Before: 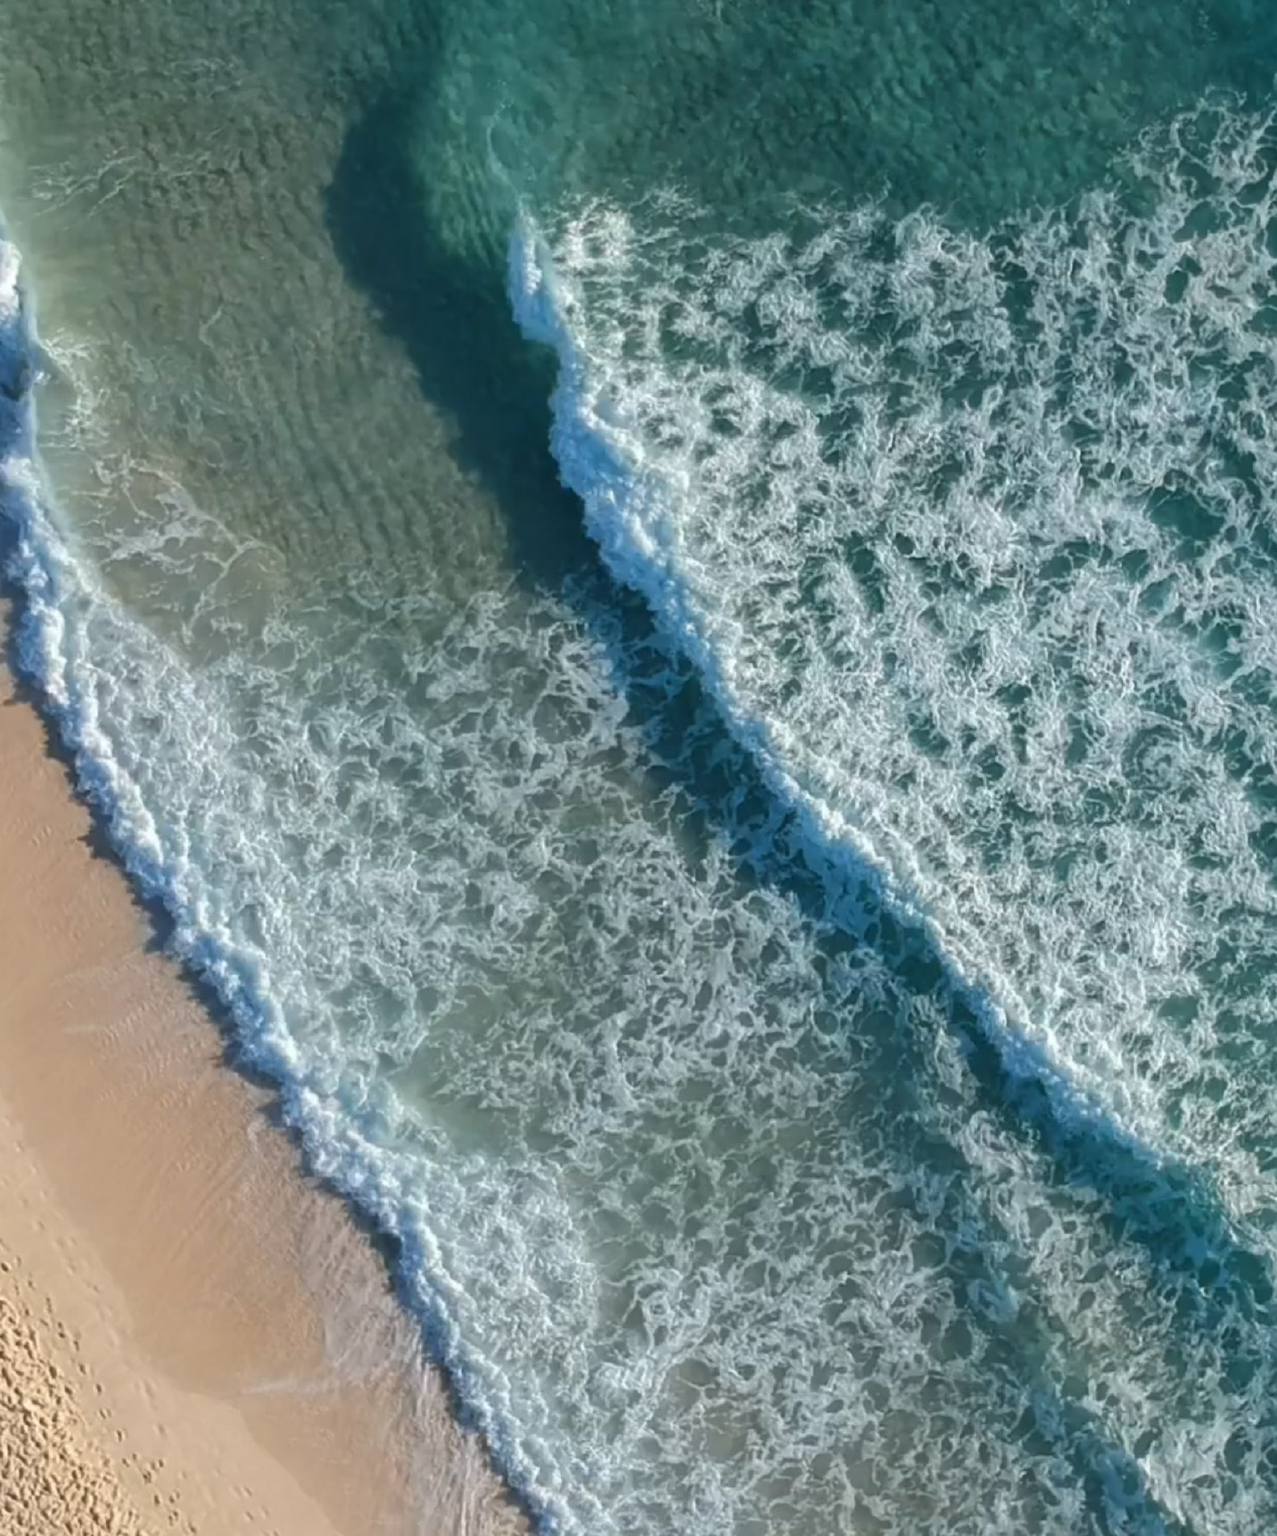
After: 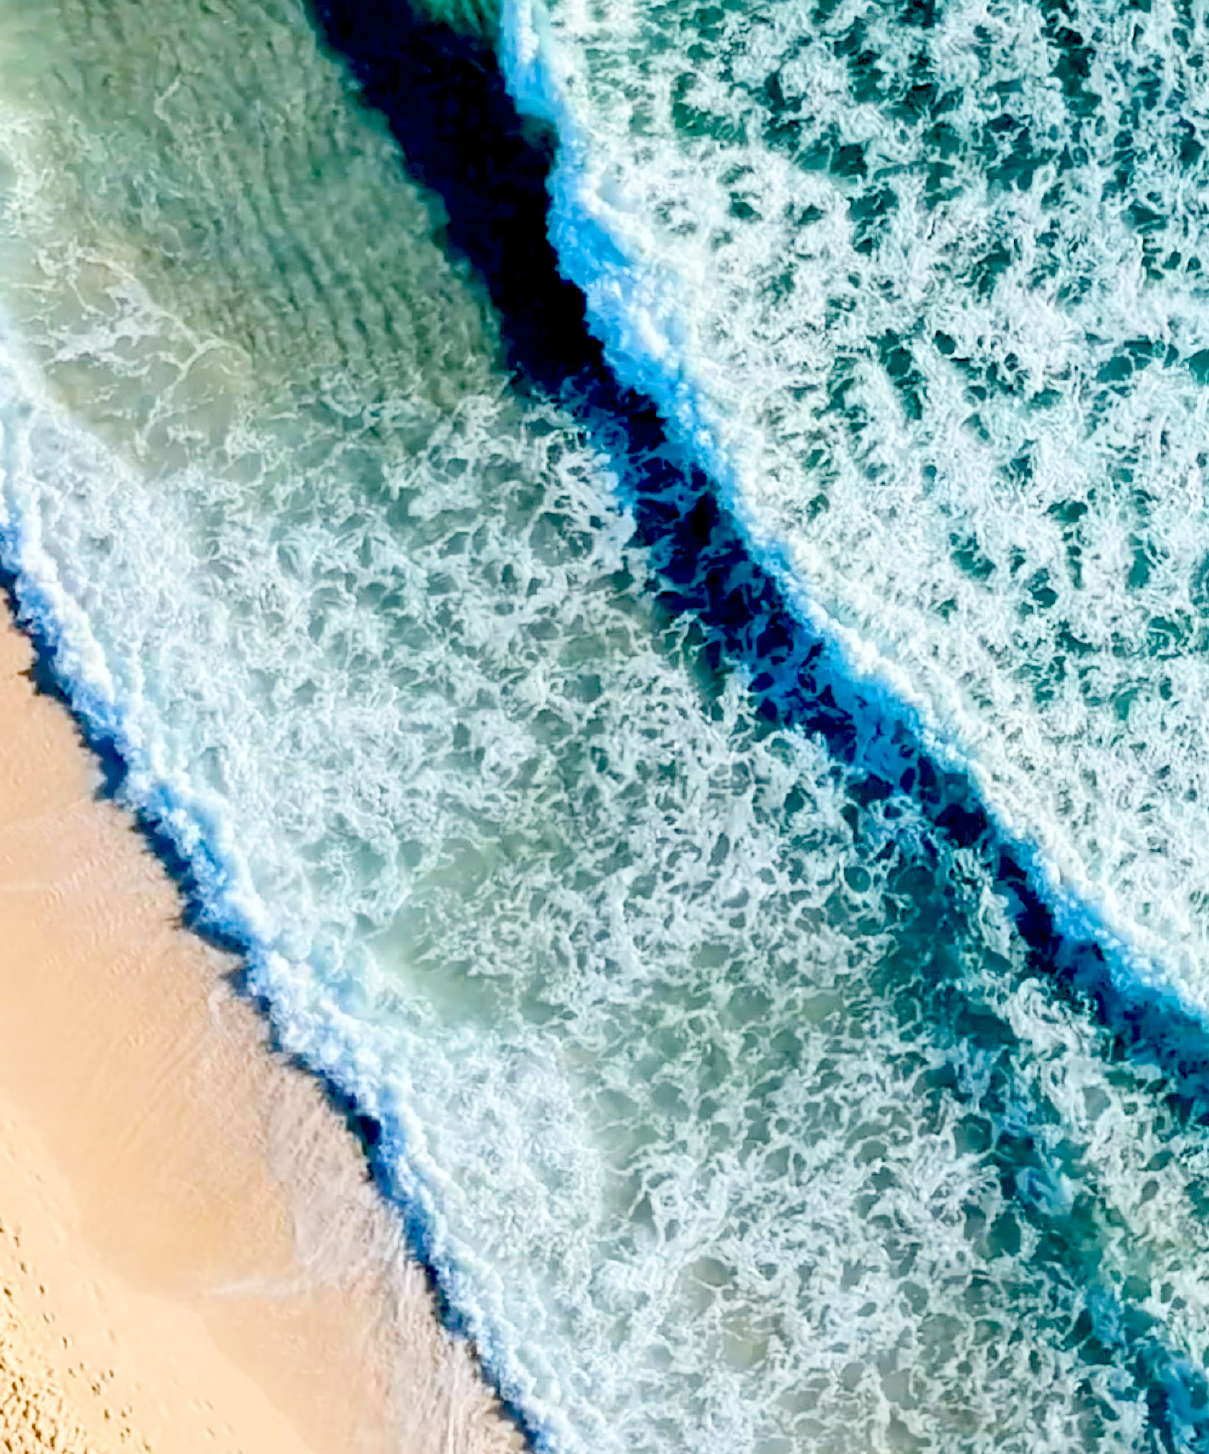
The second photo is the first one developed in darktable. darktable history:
crop and rotate: left 4.842%, top 15.51%, right 10.668%
contrast brightness saturation: contrast 0.2, brightness 0.16, saturation 0.22
base curve: curves: ch0 [(0, 0) (0.204, 0.334) (0.55, 0.733) (1, 1)], preserve colors none
exposure: black level correction 0.047, exposure 0.013 EV, compensate highlight preservation false
